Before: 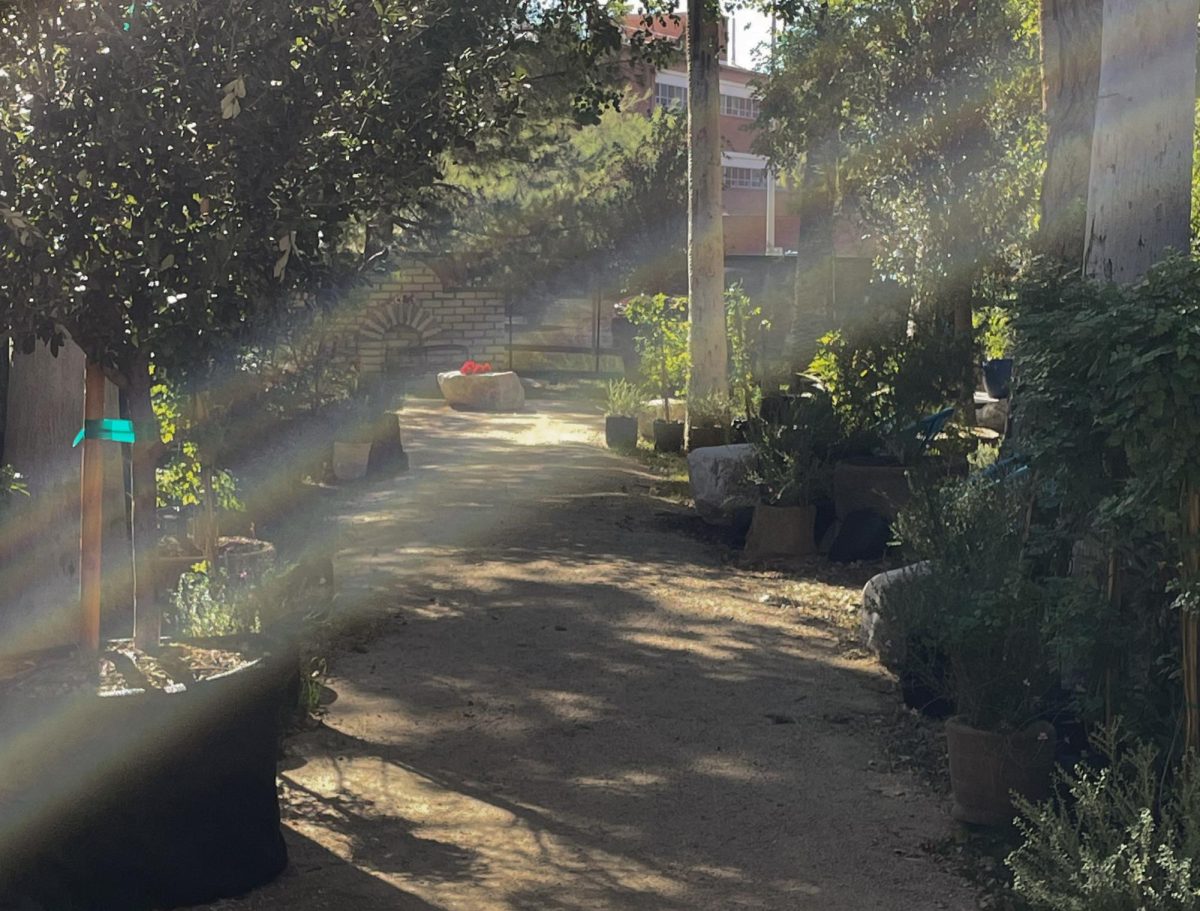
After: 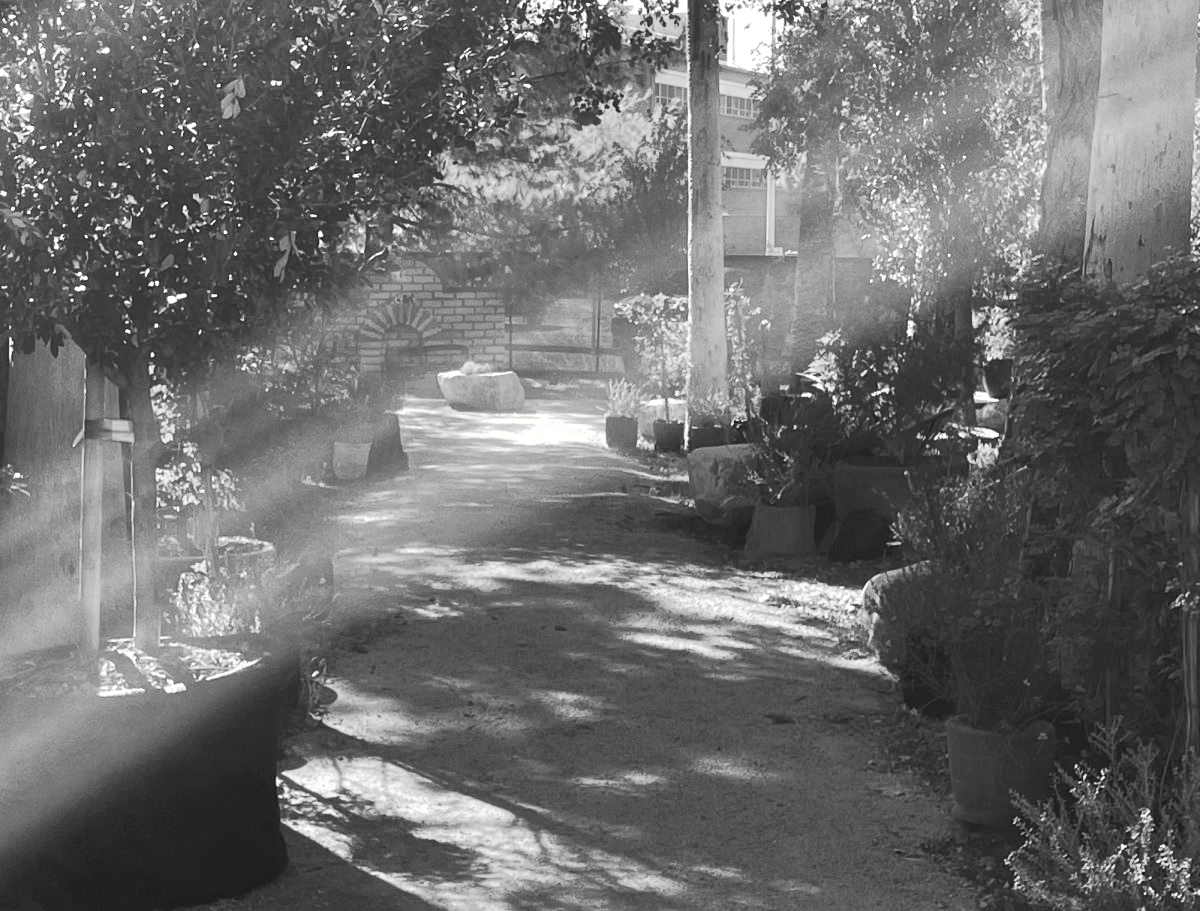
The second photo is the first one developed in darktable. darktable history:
tone curve: curves: ch0 [(0, 0) (0.003, 0.01) (0.011, 0.017) (0.025, 0.035) (0.044, 0.068) (0.069, 0.109) (0.1, 0.144) (0.136, 0.185) (0.177, 0.231) (0.224, 0.279) (0.277, 0.346) (0.335, 0.42) (0.399, 0.5) (0.468, 0.603) (0.543, 0.712) (0.623, 0.808) (0.709, 0.883) (0.801, 0.957) (0.898, 0.993) (1, 1)], preserve colors none
color look up table: target L [78.07, 90.24, 100, 81.33, 75.15, 74.78, 71.84, 98.62, 53.98, 63.98, 54.24, 64.74, 51.42, 26.5, 7.906, 200, 90.24, 82.41, 79.88, 77.34, 65.87, 79.52, 80.24, 45.63, 51.62, 42.92, 13.87, 98.62, 85.98, 87.41, 90.24, 76.61, 72.21, 55.02, 50.96, 78.8, 71.84, 47.51, 32.32, 52.01, 36.57, 6.024, 1.097, 1.645, 57.48, 68.87, 64.36, 29.94, 15.48], target a [-0.002, -0.293, -0.097, 0 ×4, -1.007, 0.001, 0, 0.001, 0, 0.001, 0, 0, 0, -0.293, -0.003, 0, -0.001, 0, -0.002, -0.001, 0, 0.001, 0.001, 0, -1.007, -0.102, -0.102, -0.293, -0.002, 0, 0.001, 0.001, -0.001, 0, 0.001, 0 ×9, 0.001, 0], target b [0.027, 3.684, 1.214, 0.004 ×4, 13.26, -0.003, 0.005, -0.002, 0.005, -0.005, -0.002, -0.001, 0, 3.684, 0.028, 0.004, 0.005, 0.005, 0.027, 0.005, -0.002, -0.005, -0.002, -0.001, 13.26, 1.257, 1.253, 3.684, 0.027, 0.004, -0.002, -0.002, 0.005, 0.004, -0.002, -0.002, -0.005, 0.002, -0.001, 0, 0, 0.005, 0.005, 0.005, -0.004, -0.001], num patches 49
